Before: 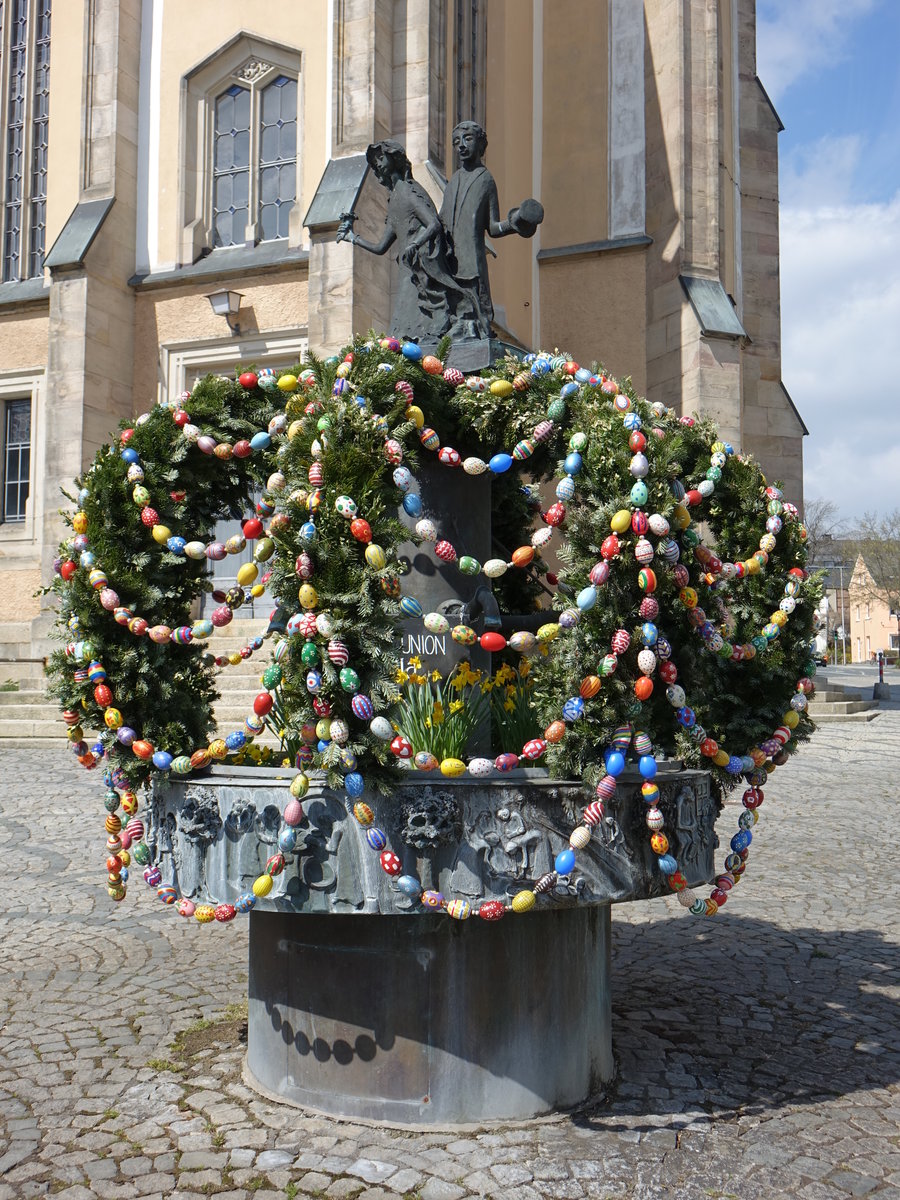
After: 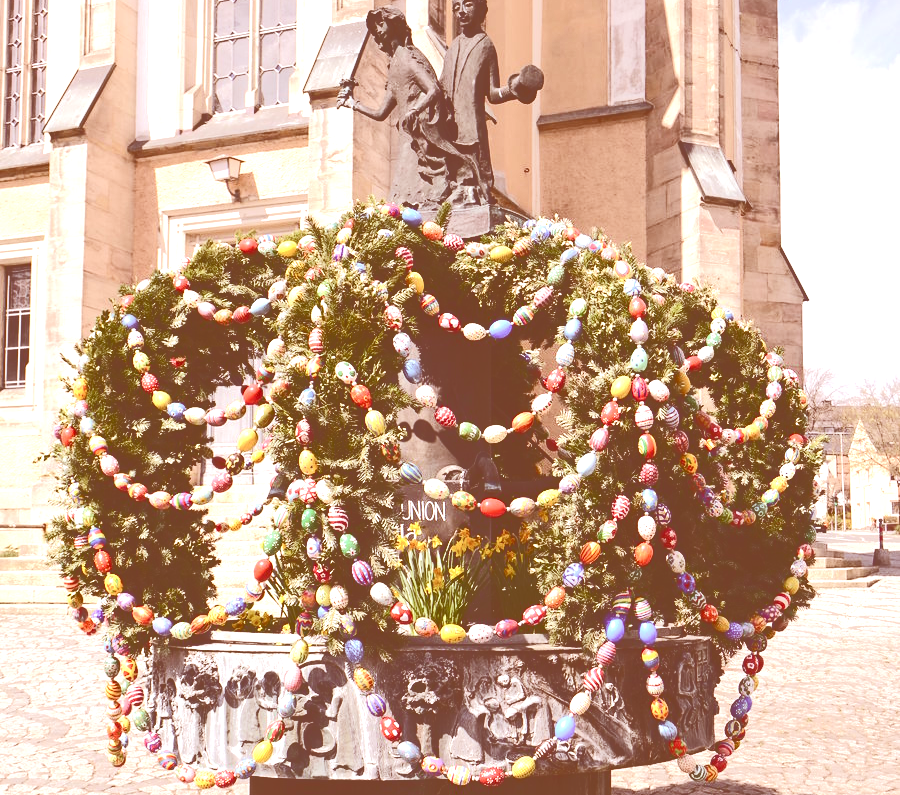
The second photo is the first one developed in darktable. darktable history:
color correction: highlights a* 9.56, highlights b* 8.48, shadows a* 39.76, shadows b* 39.4, saturation 0.767
tone curve: curves: ch0 [(0, 0) (0.003, 0.331) (0.011, 0.333) (0.025, 0.333) (0.044, 0.334) (0.069, 0.335) (0.1, 0.338) (0.136, 0.342) (0.177, 0.347) (0.224, 0.352) (0.277, 0.359) (0.335, 0.39) (0.399, 0.434) (0.468, 0.509) (0.543, 0.615) (0.623, 0.731) (0.709, 0.814) (0.801, 0.88) (0.898, 0.921) (1, 1)], color space Lab, independent channels
exposure: black level correction 0, exposure 1.097 EV, compensate highlight preservation false
crop: top 11.174%, bottom 22.571%
tone equalizer: on, module defaults
